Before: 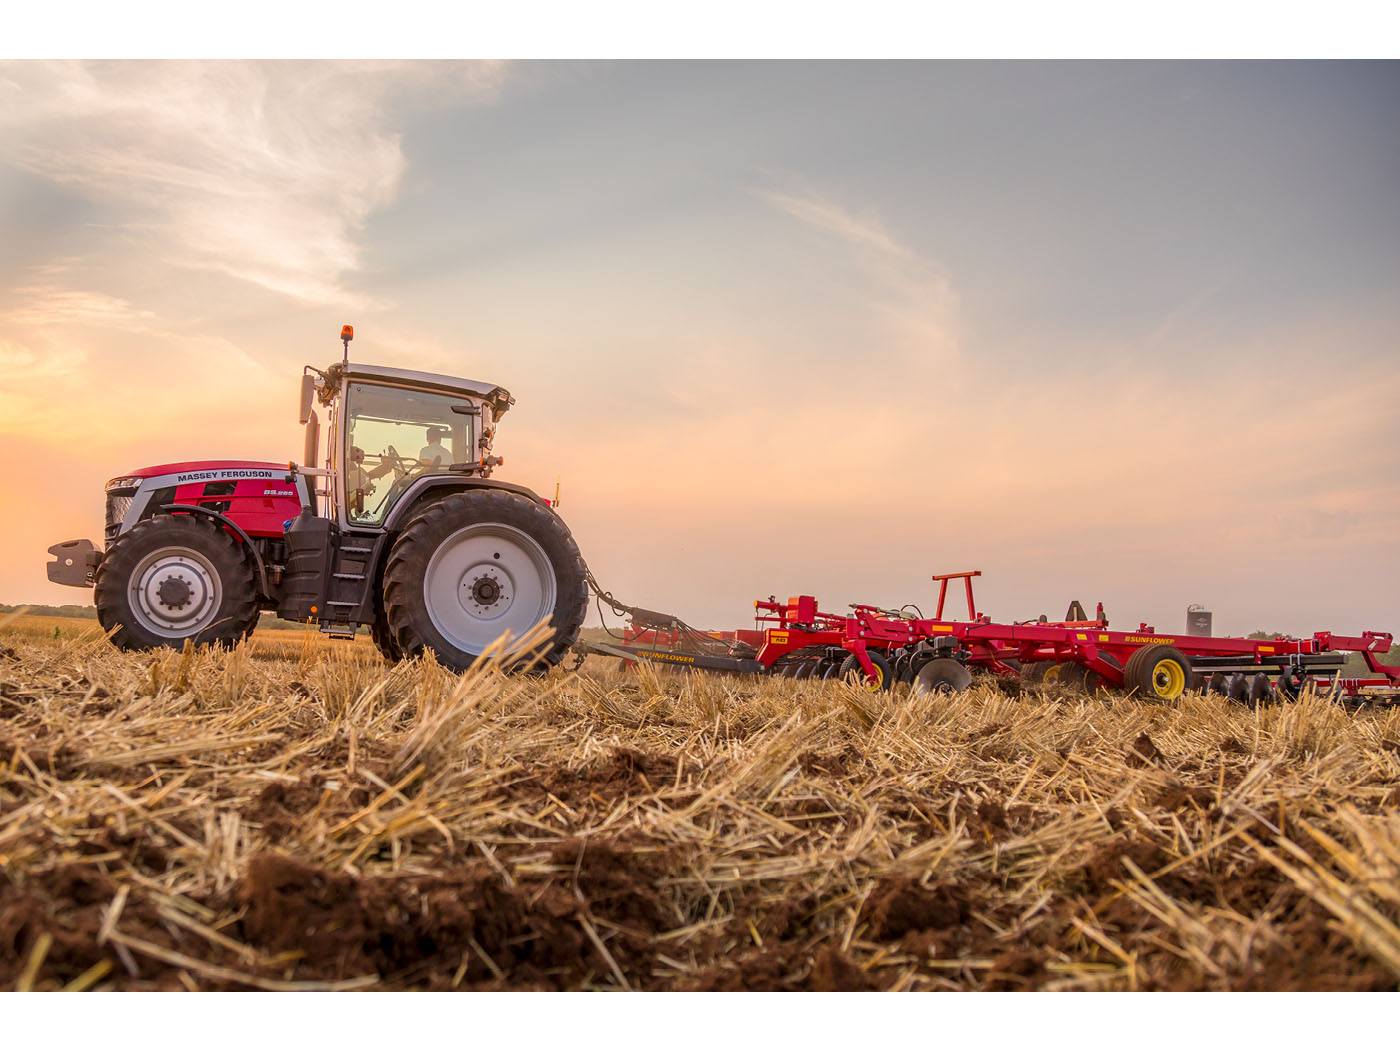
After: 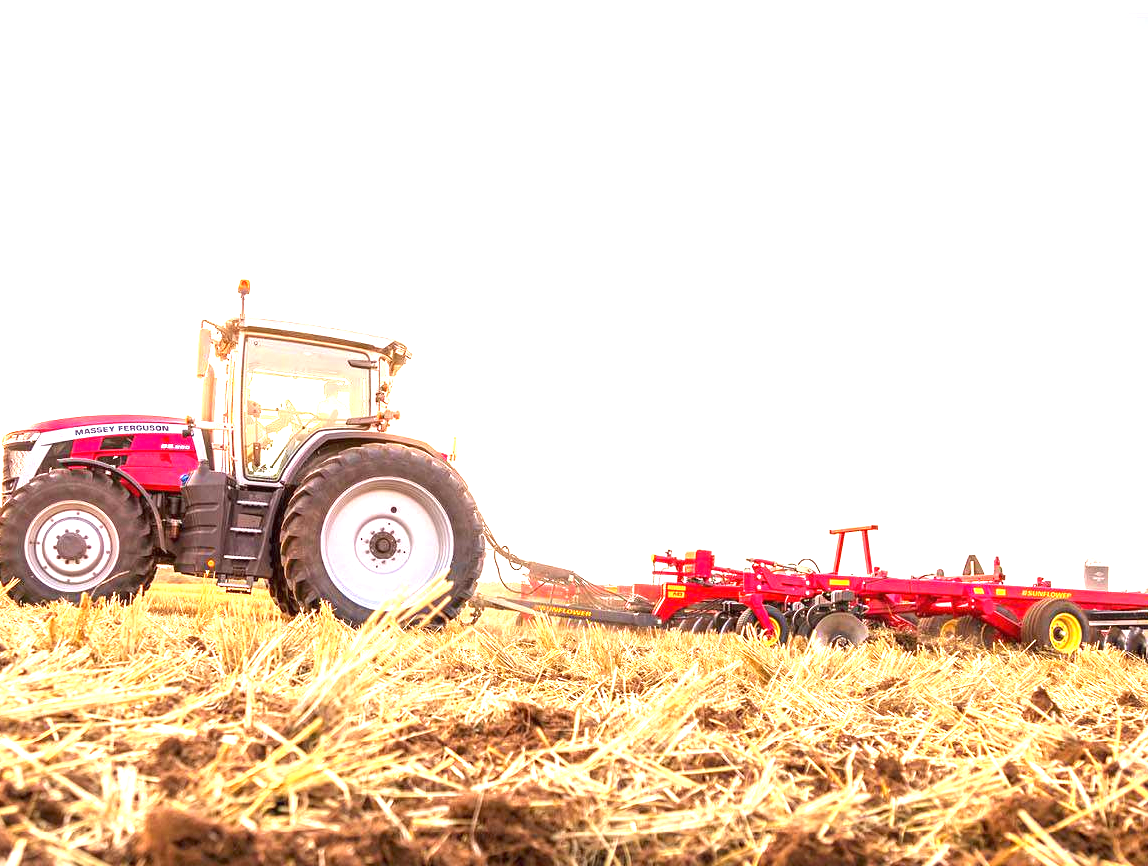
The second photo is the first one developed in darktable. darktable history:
exposure: black level correction 0, exposure 2.097 EV, compensate highlight preservation false
crop and rotate: left 7.392%, top 4.403%, right 10.578%, bottom 13.139%
